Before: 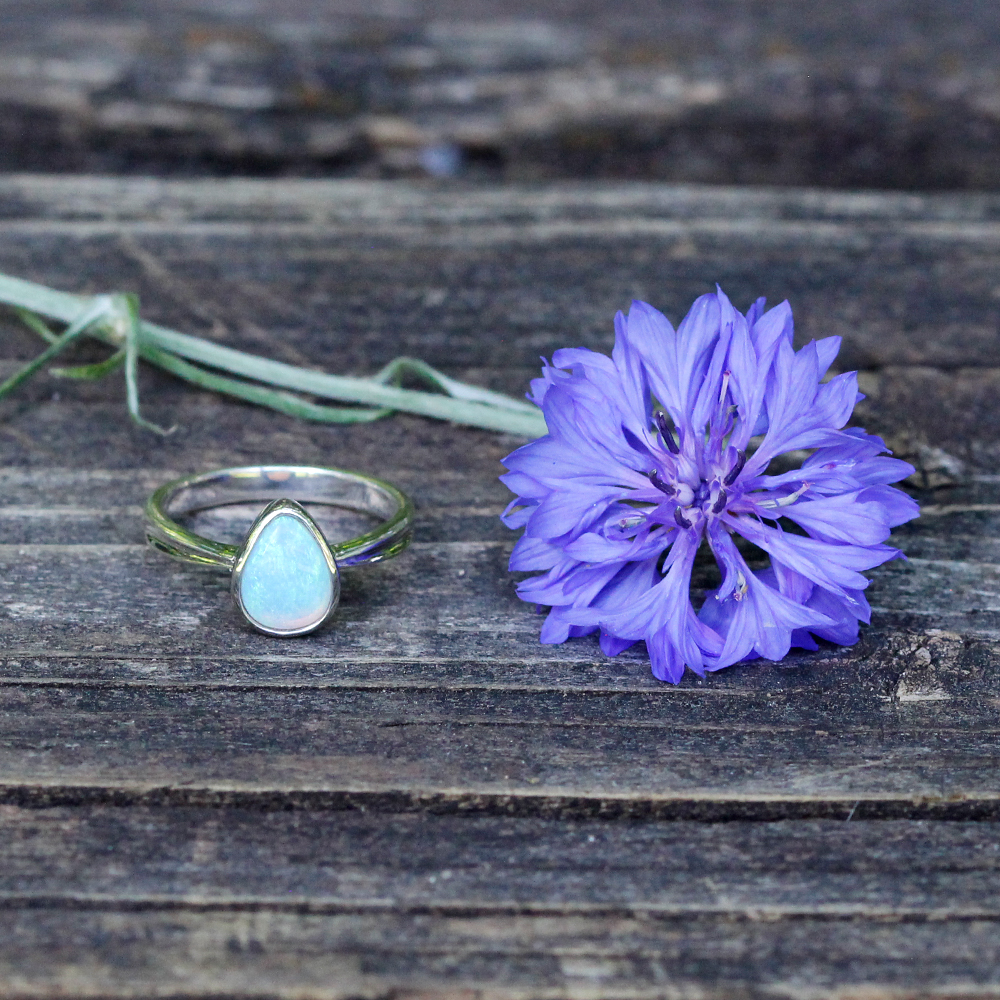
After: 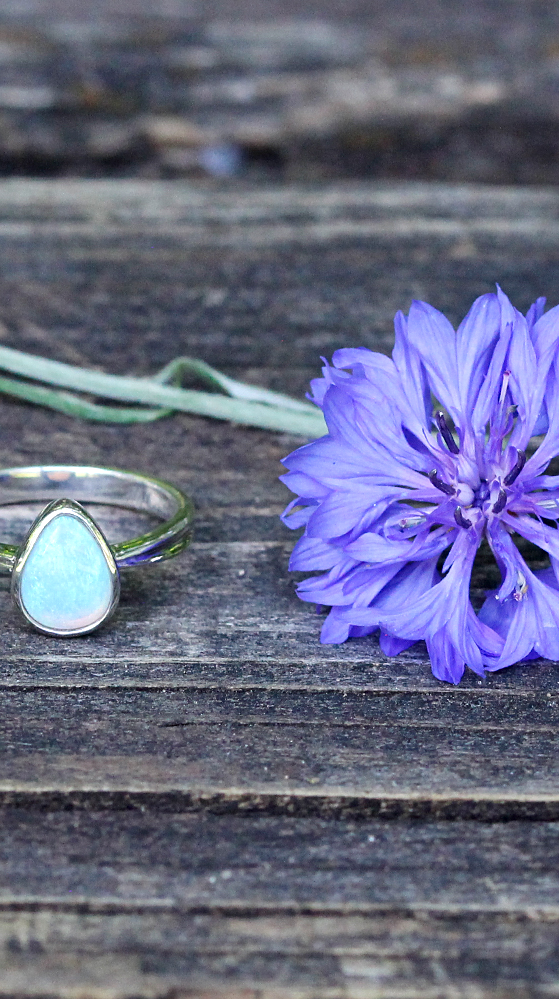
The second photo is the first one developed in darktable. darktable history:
sharpen: amount 0.208
exposure: black level correction 0, exposure 0.2 EV, compensate exposure bias true, compensate highlight preservation false
crop: left 22.019%, right 22.035%, bottom 0.007%
